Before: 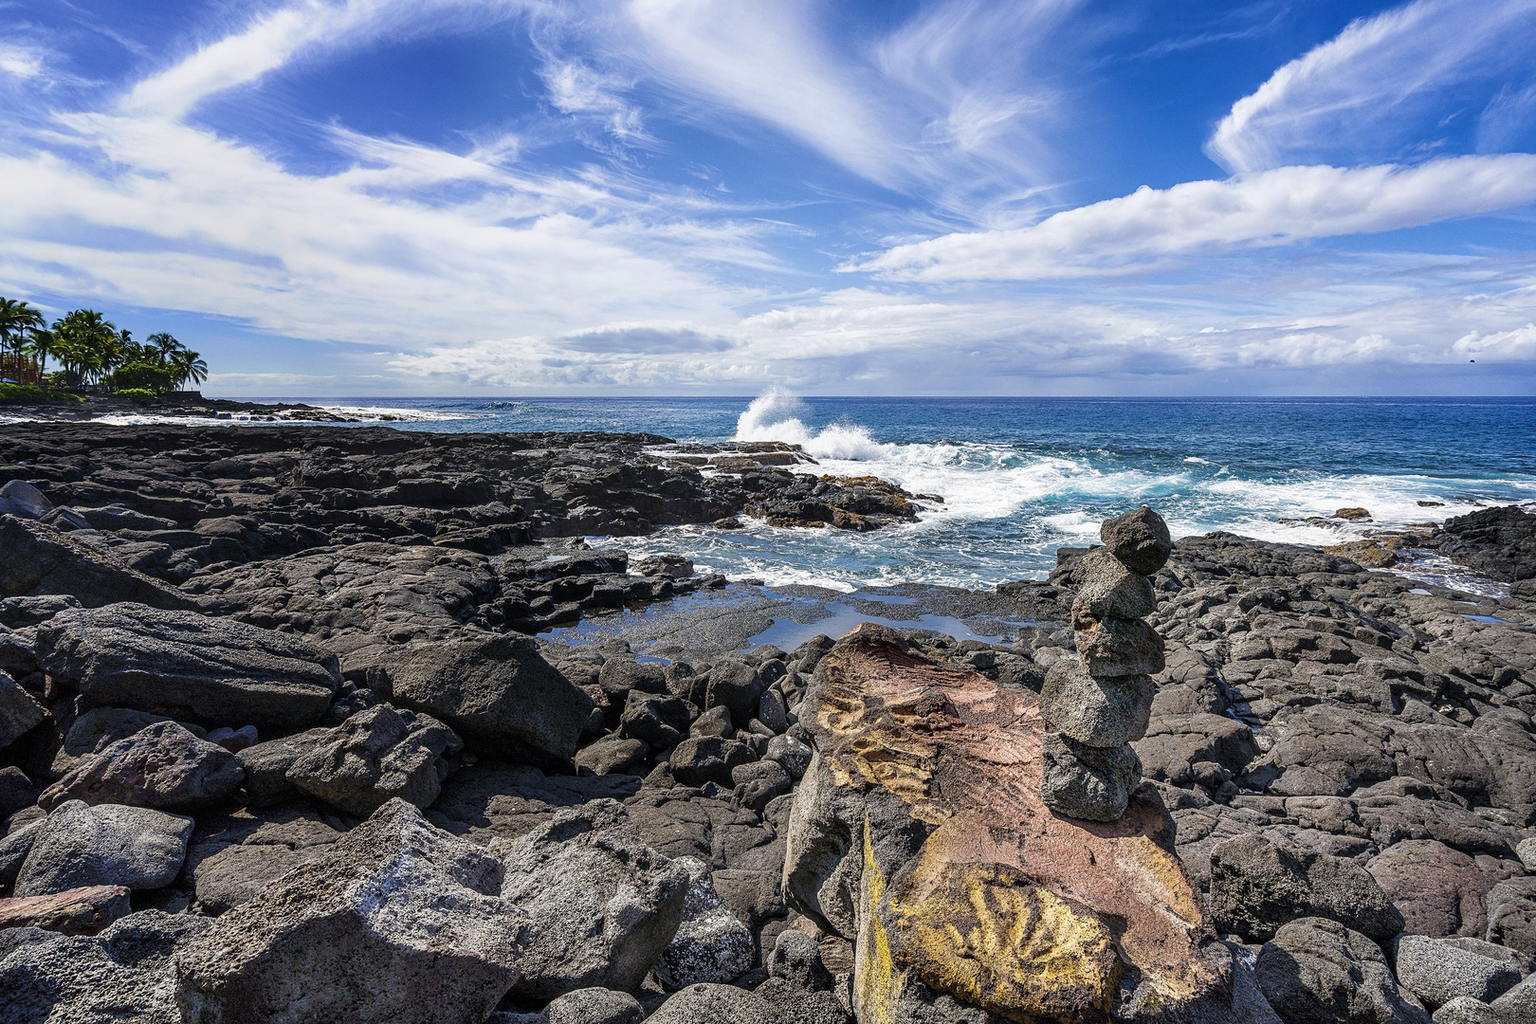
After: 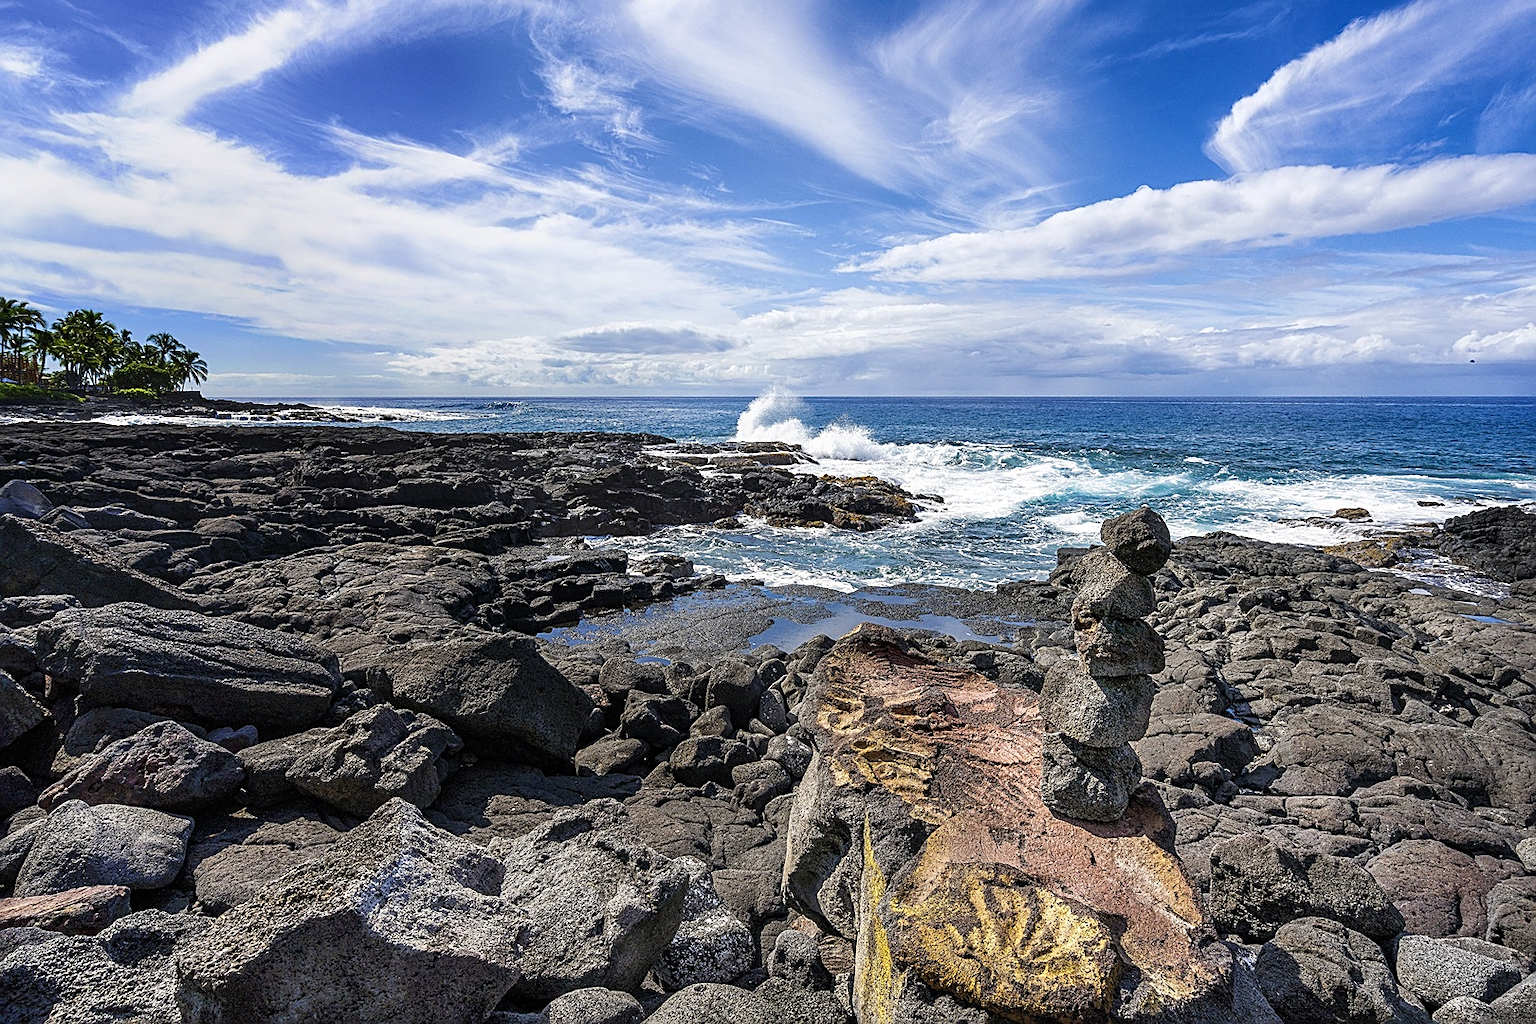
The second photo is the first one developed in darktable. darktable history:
levels: gray 50.86%, levels [0, 0.492, 0.984]
sharpen: on, module defaults
